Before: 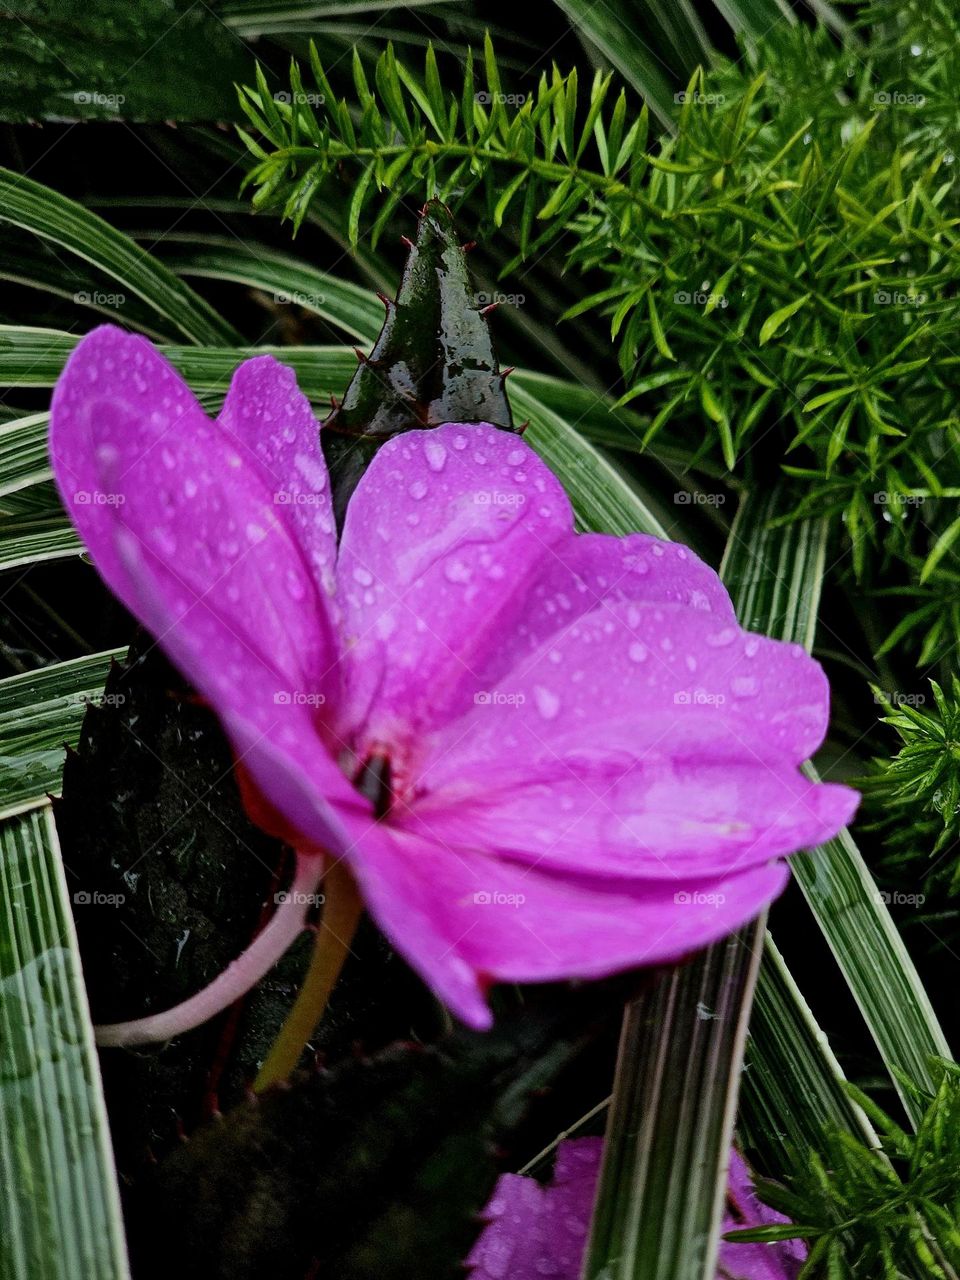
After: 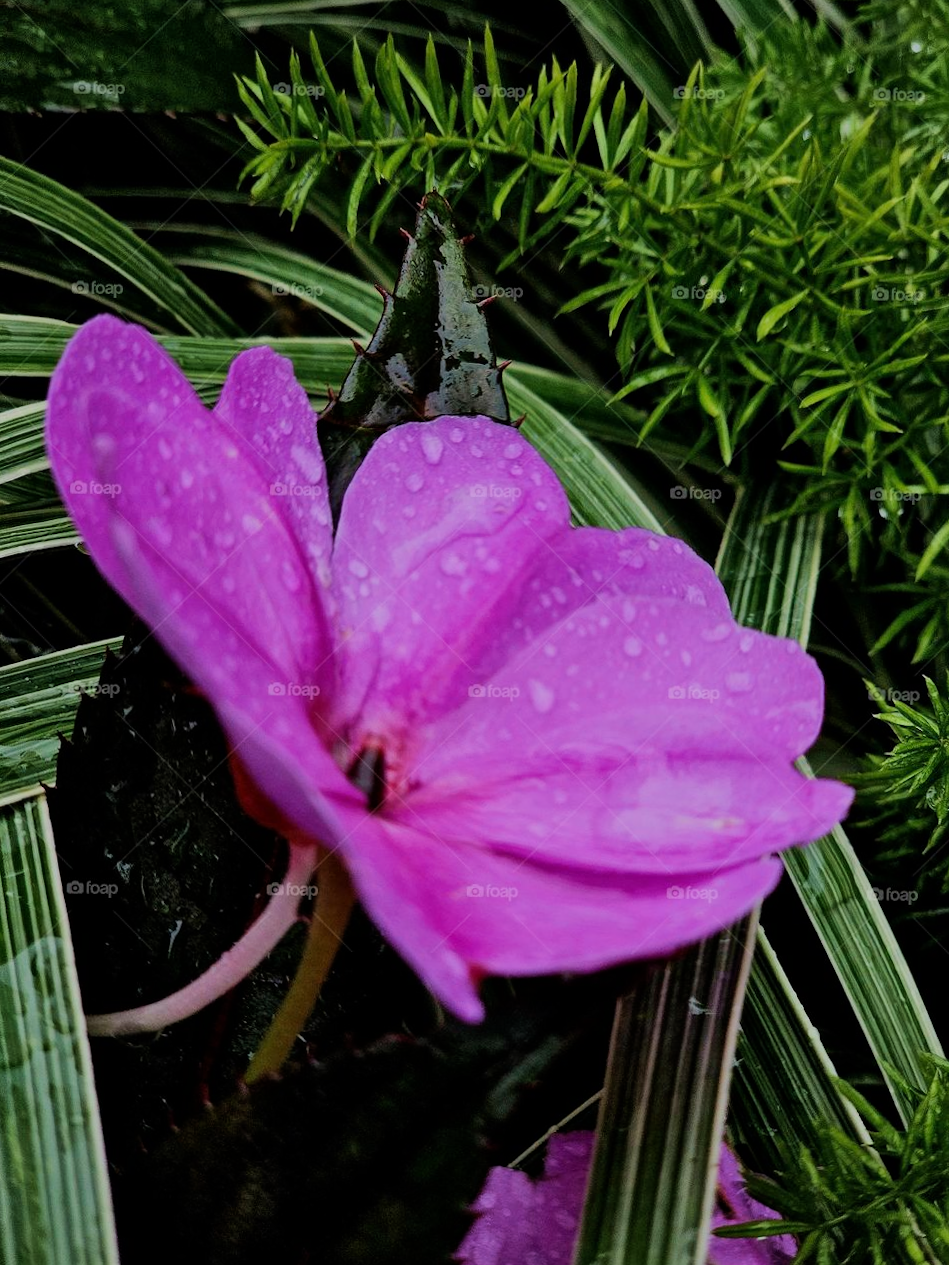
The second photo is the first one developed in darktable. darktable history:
crop and rotate: angle -0.489°
velvia: on, module defaults
filmic rgb: black relative exposure -16 EV, white relative exposure 4.95 EV, hardness 6.2
